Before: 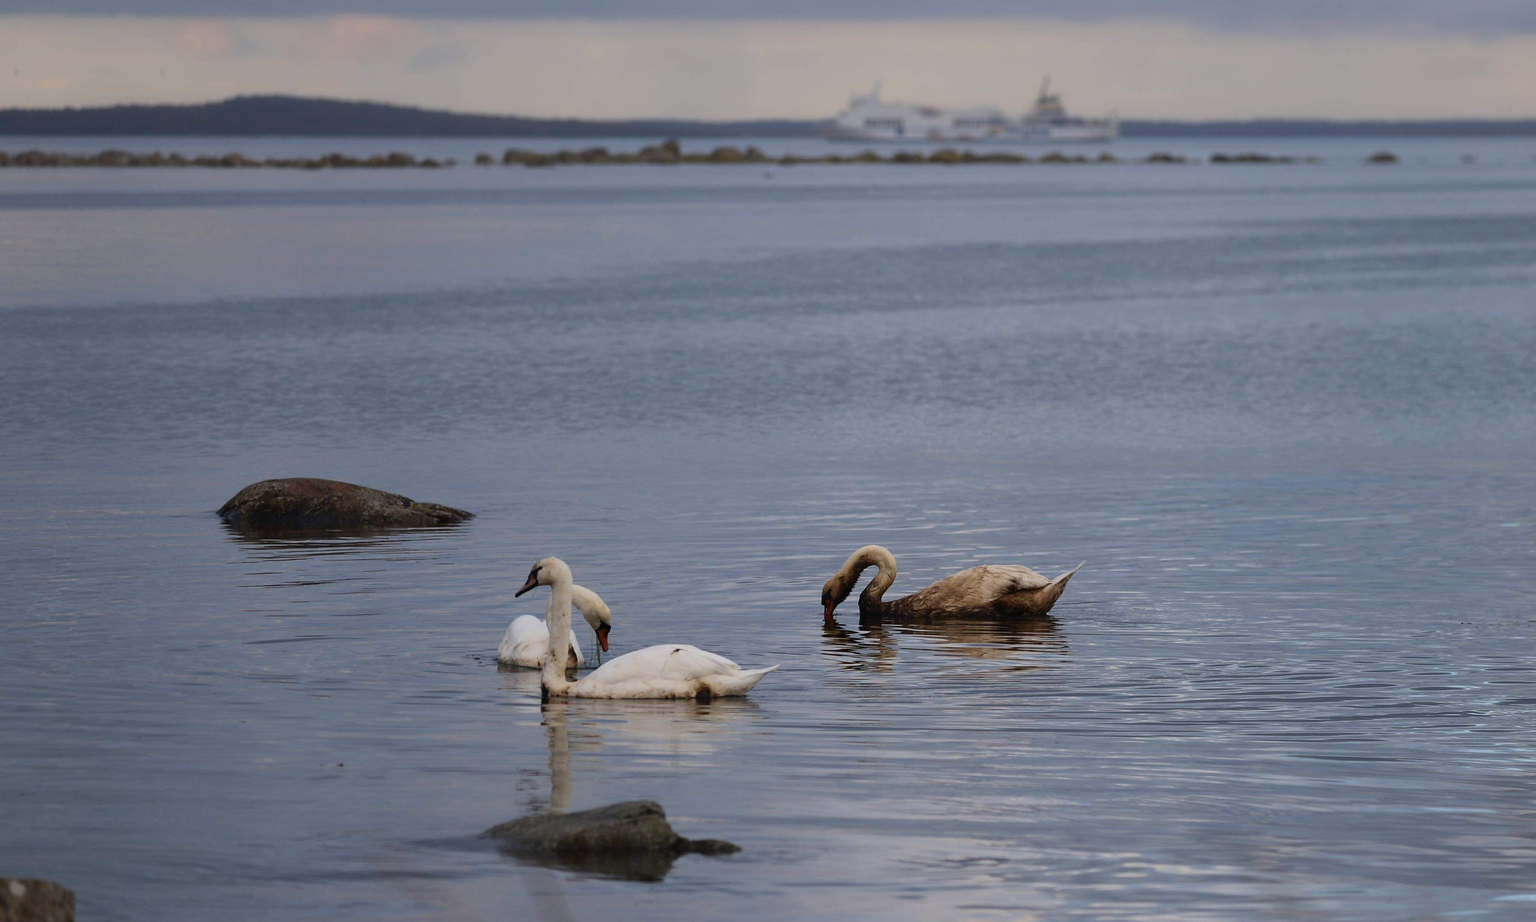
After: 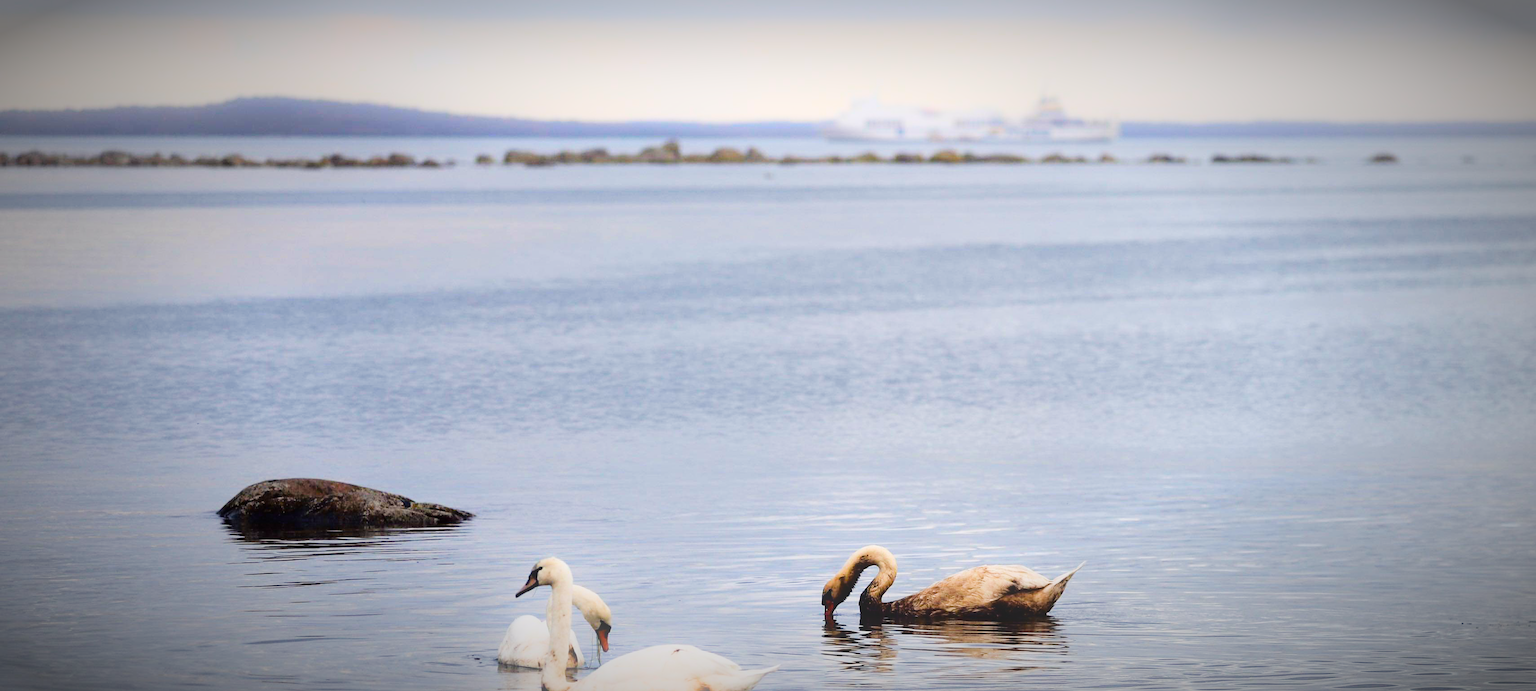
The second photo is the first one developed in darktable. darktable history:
vignetting: fall-off start 67.5%, fall-off radius 67.23%, brightness -0.813, automatic ratio true
exposure: black level correction 0, exposure 1.5 EV, compensate highlight preservation false
crop: bottom 24.988%
color balance rgb: shadows lift › chroma 3%, shadows lift › hue 280.8°, power › hue 330°, highlights gain › chroma 3%, highlights gain › hue 75.6°, global offset › luminance 1.5%, perceptual saturation grading › global saturation 20%, perceptual saturation grading › highlights -25%, perceptual saturation grading › shadows 50%, global vibrance 30%
fill light: exposure -2 EV, width 8.6
white balance: red 0.98, blue 1.034
filmic rgb: black relative exposure -5 EV, hardness 2.88, contrast 1.3, highlights saturation mix -30%
bloom: size 16%, threshold 98%, strength 20%
